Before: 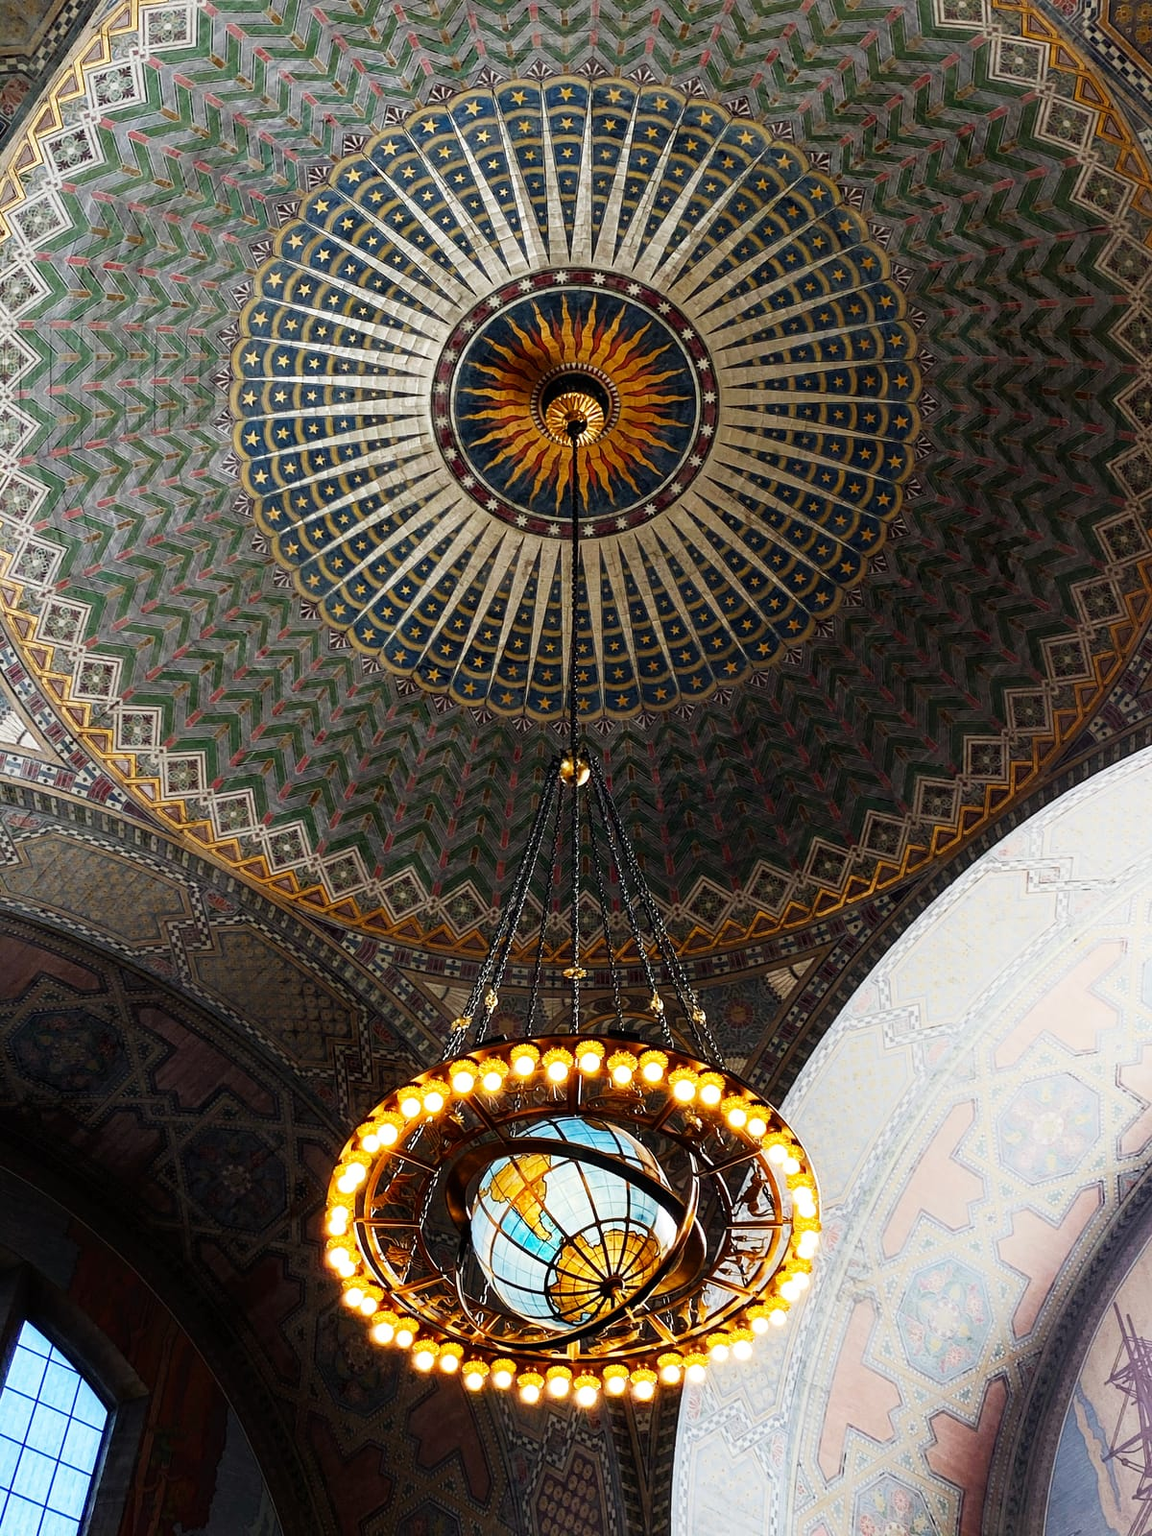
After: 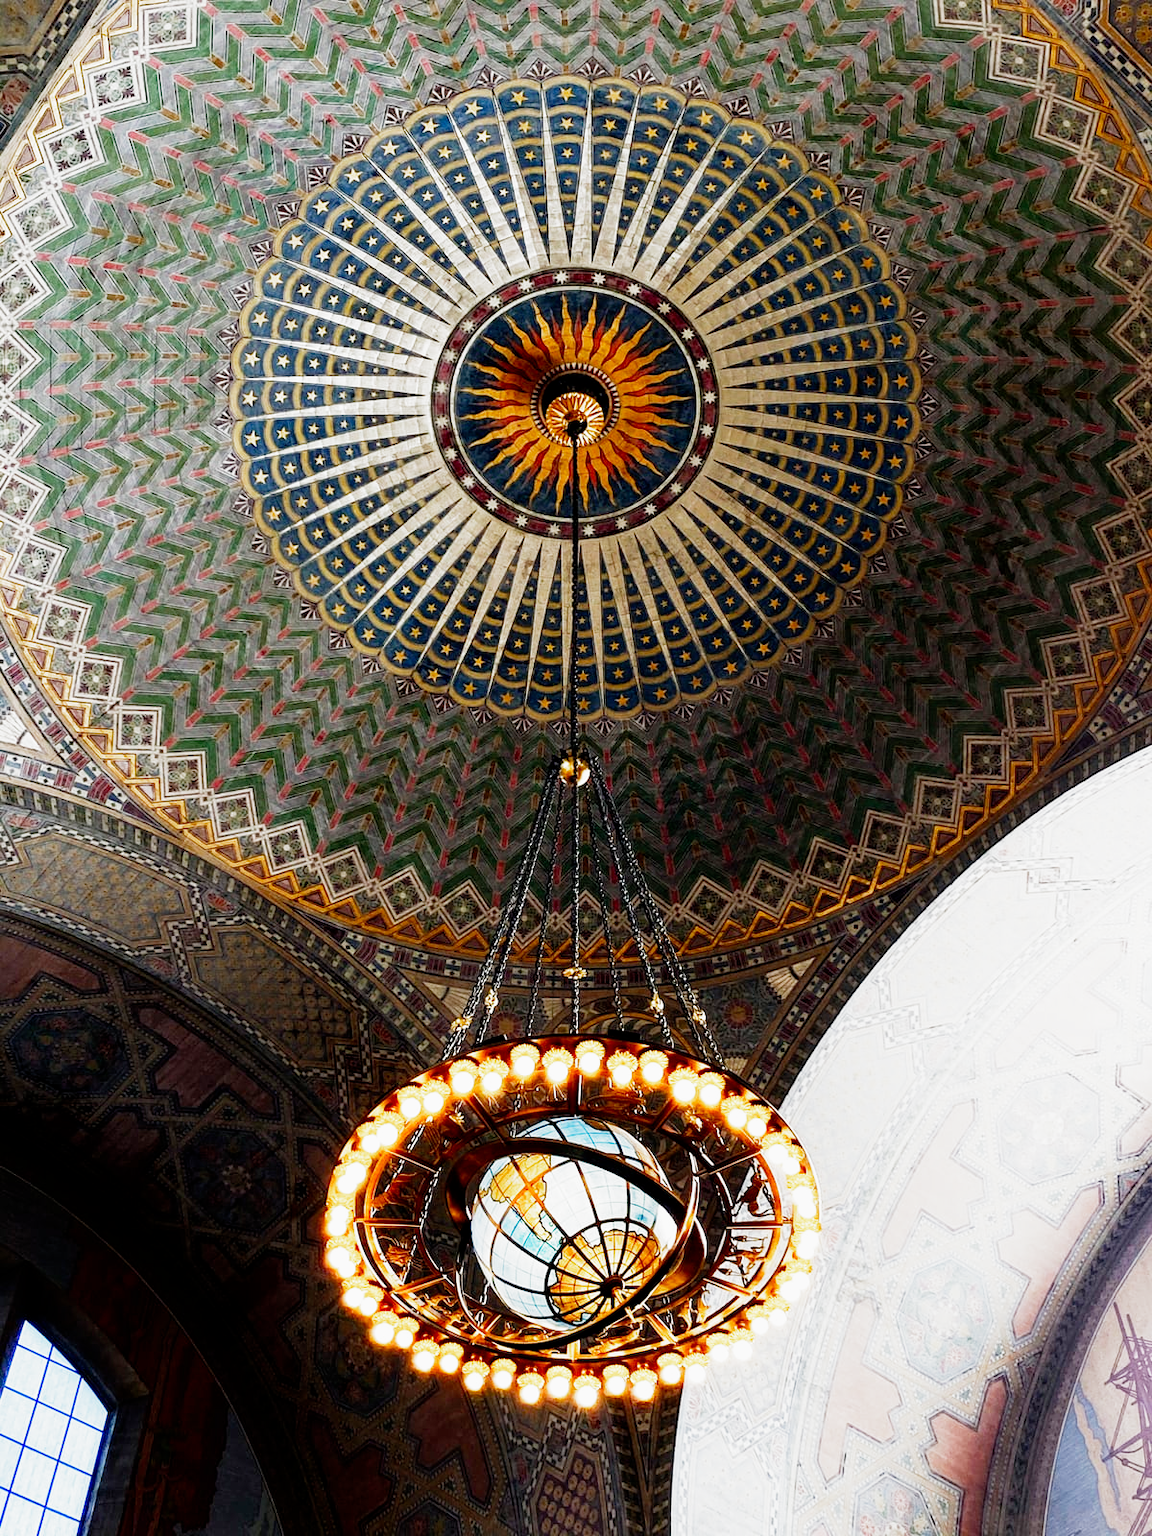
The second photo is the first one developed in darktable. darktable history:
filmic rgb: middle gray luminance 9.37%, black relative exposure -10.56 EV, white relative exposure 3.45 EV, target black luminance 0%, hardness 5.99, latitude 59.6%, contrast 1.088, highlights saturation mix 5.79%, shadows ↔ highlights balance 28.81%, preserve chrominance no, color science v4 (2020), contrast in shadows soft, contrast in highlights soft
exposure: black level correction 0, exposure 0.696 EV, compensate exposure bias true, compensate highlight preservation false
